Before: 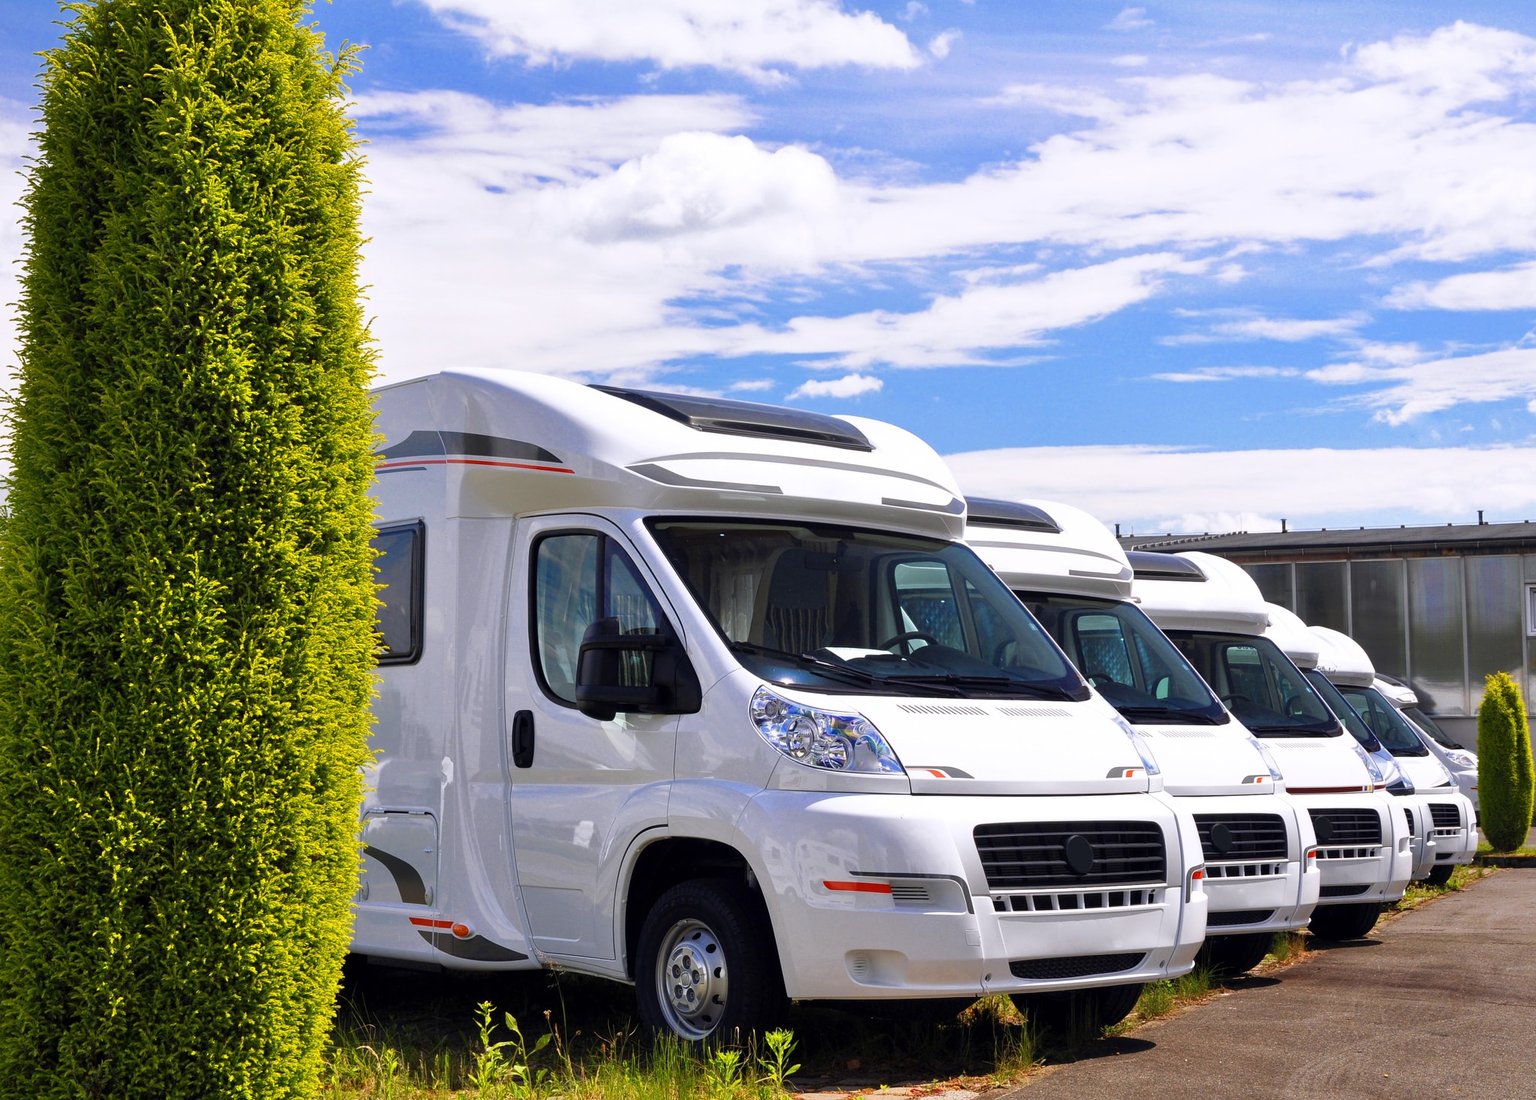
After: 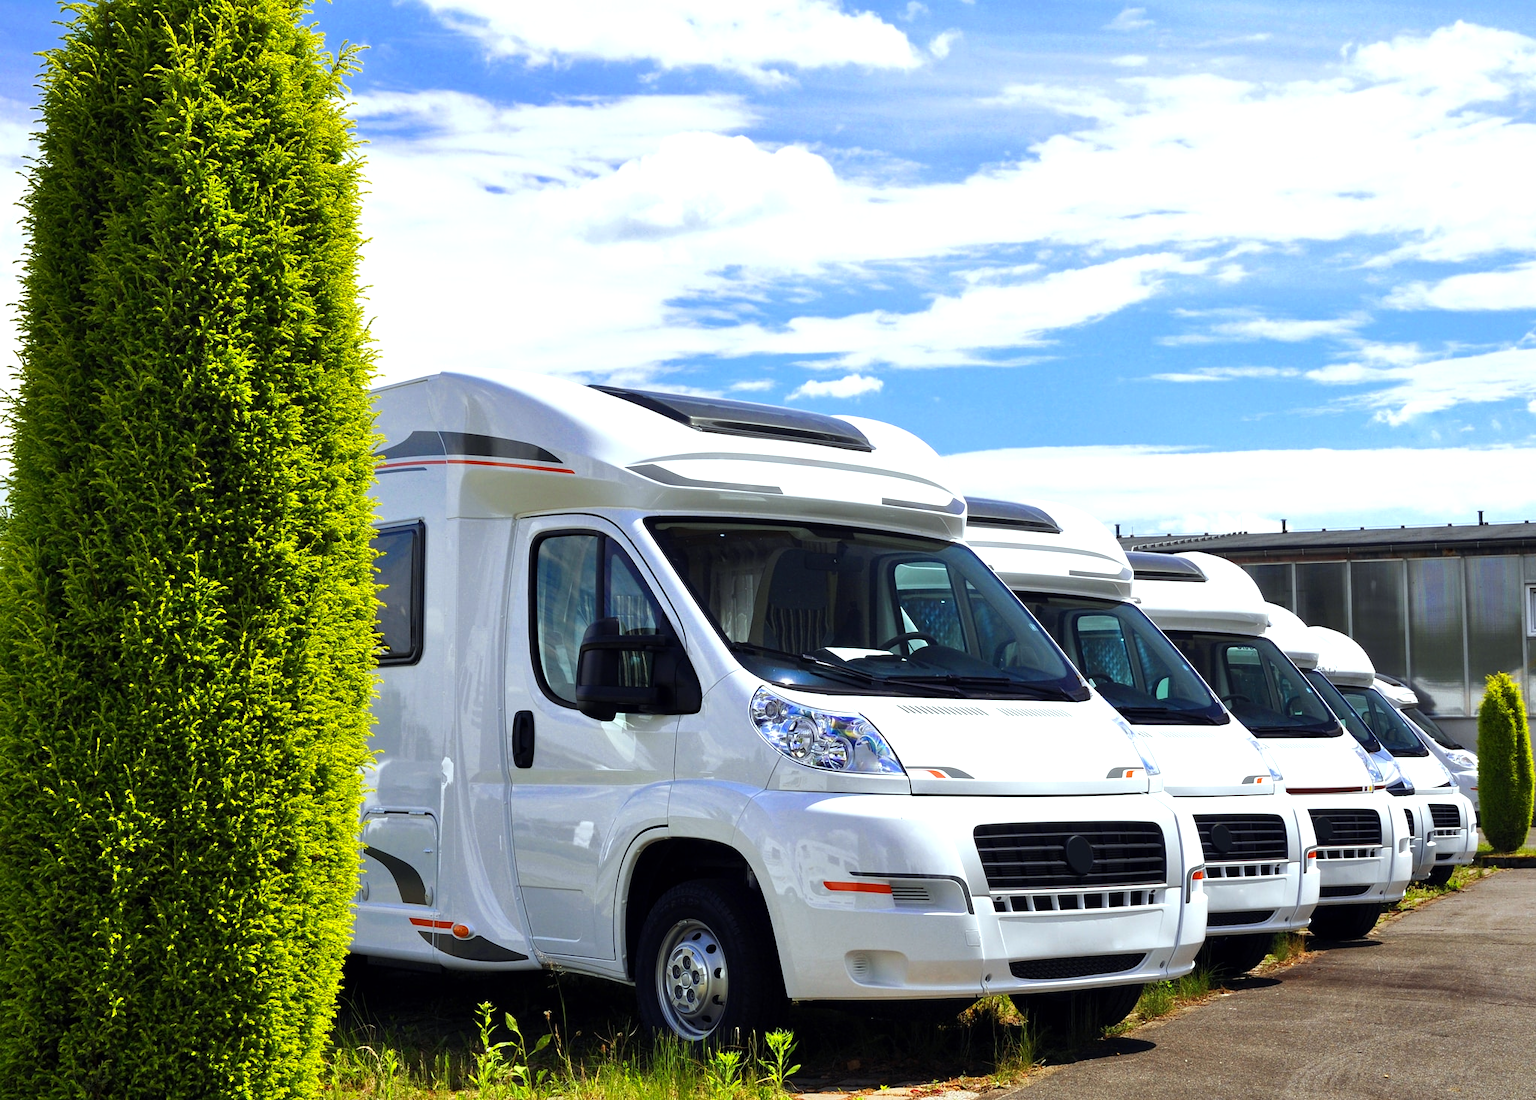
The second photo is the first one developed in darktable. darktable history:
color correction: highlights a* -5.94, highlights b* 11.19
color calibration: x 0.367, y 0.379, temperature 4395.86 K
tone equalizer: -8 EV -0.417 EV, -7 EV -0.389 EV, -6 EV -0.333 EV, -5 EV -0.222 EV, -3 EV 0.222 EV, -2 EV 0.333 EV, -1 EV 0.389 EV, +0 EV 0.417 EV, edges refinement/feathering 500, mask exposure compensation -1.57 EV, preserve details no
